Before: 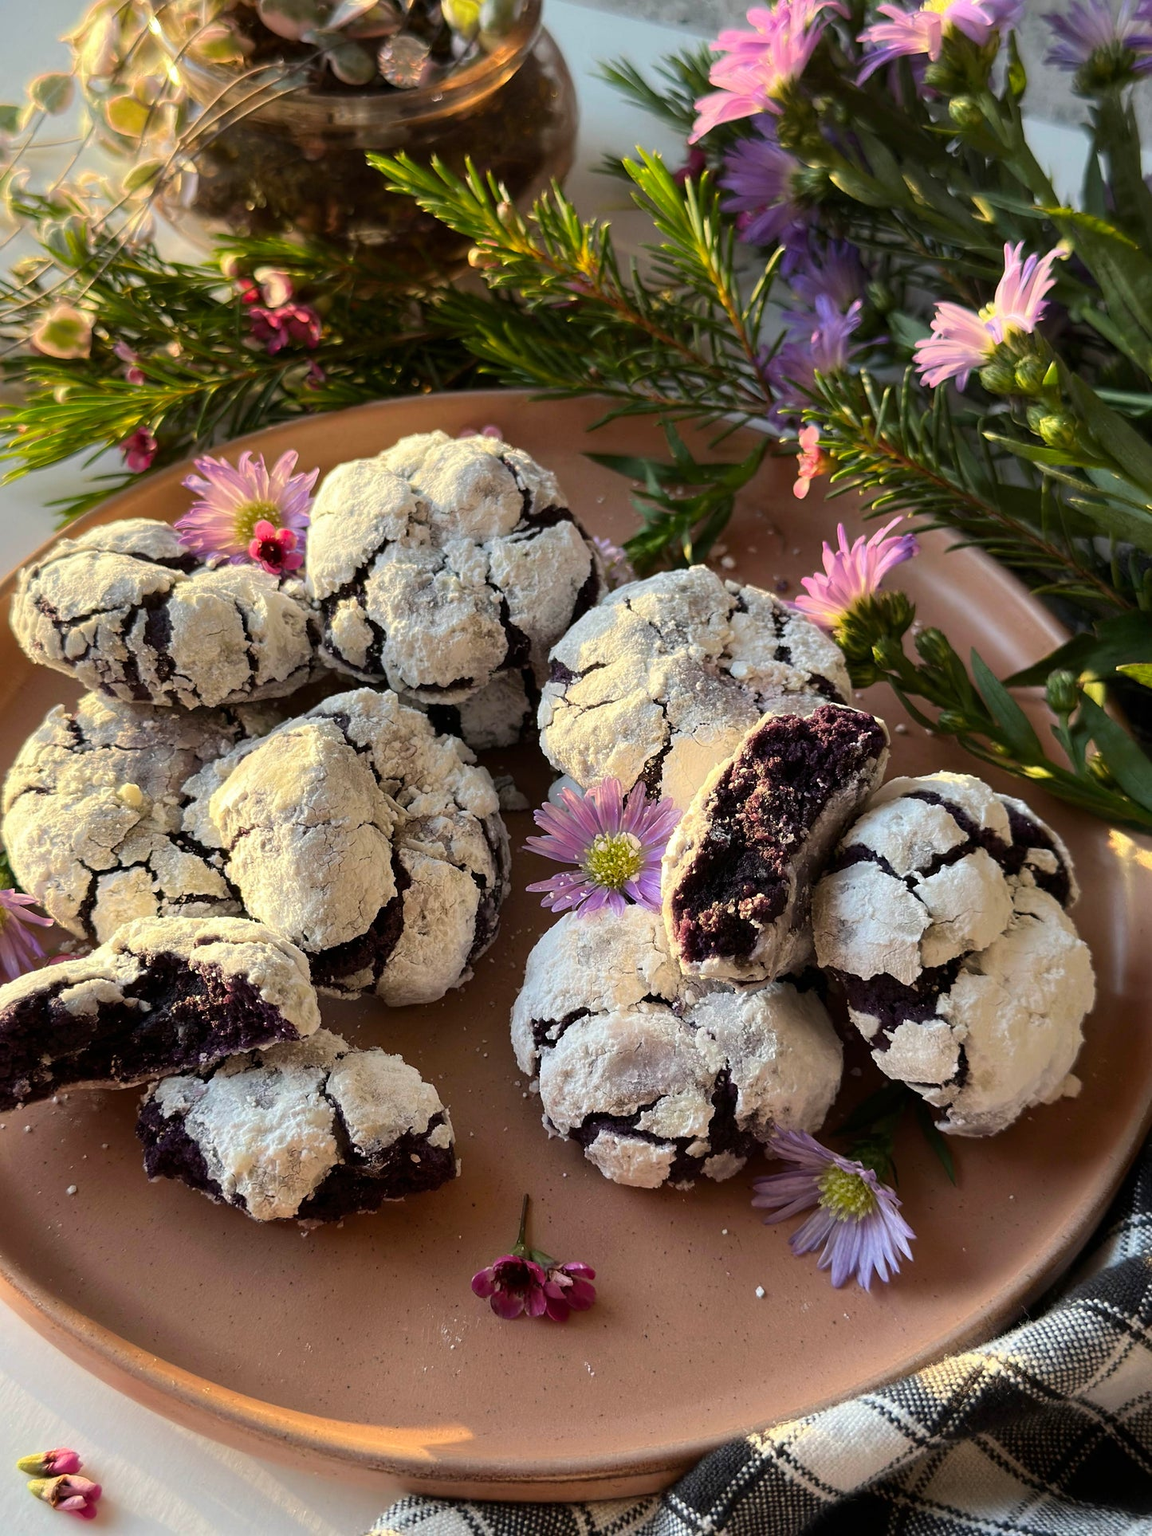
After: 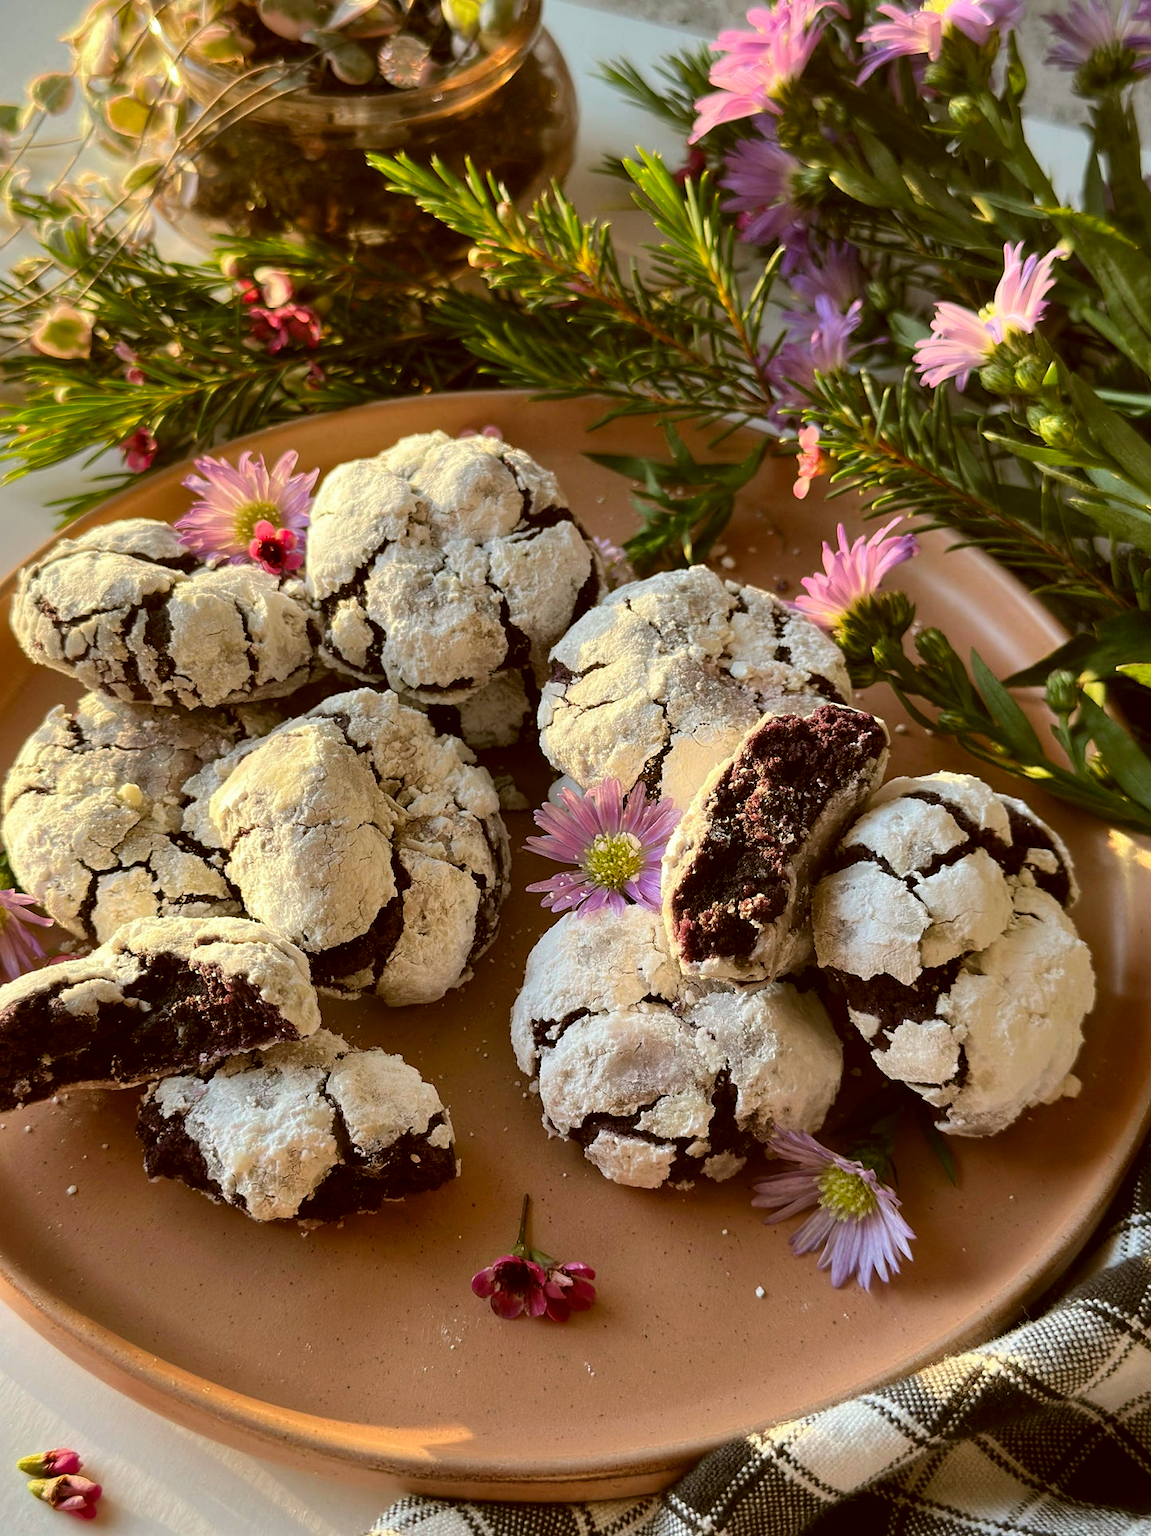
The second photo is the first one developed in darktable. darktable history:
shadows and highlights: low approximation 0.01, soften with gaussian
color correction: highlights a* -0.482, highlights b* 0.161, shadows a* 4.66, shadows b* 20.72
